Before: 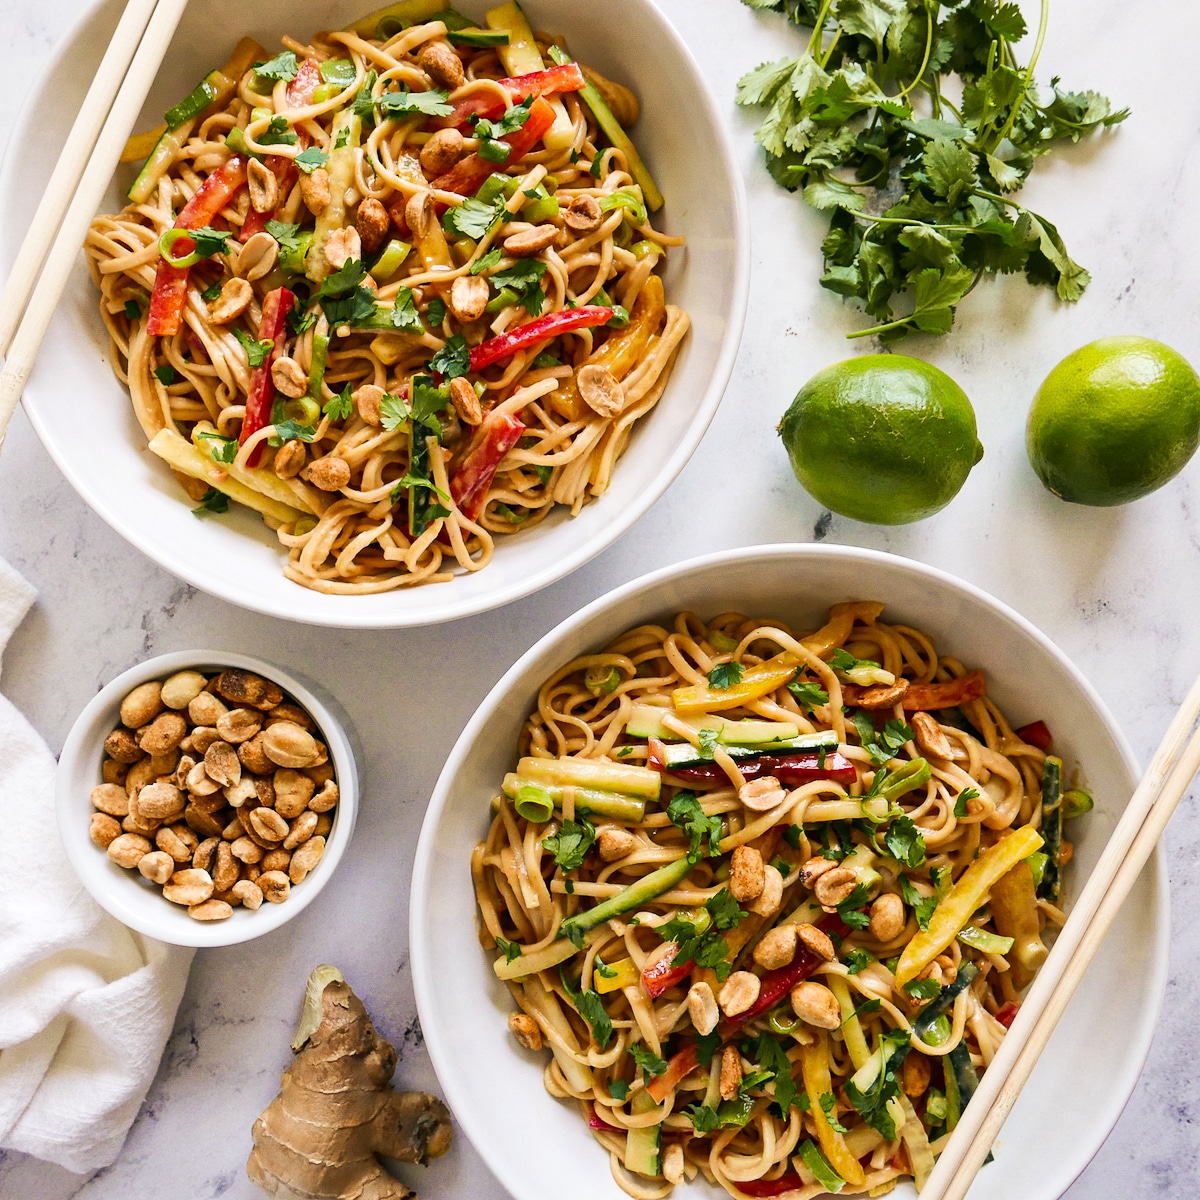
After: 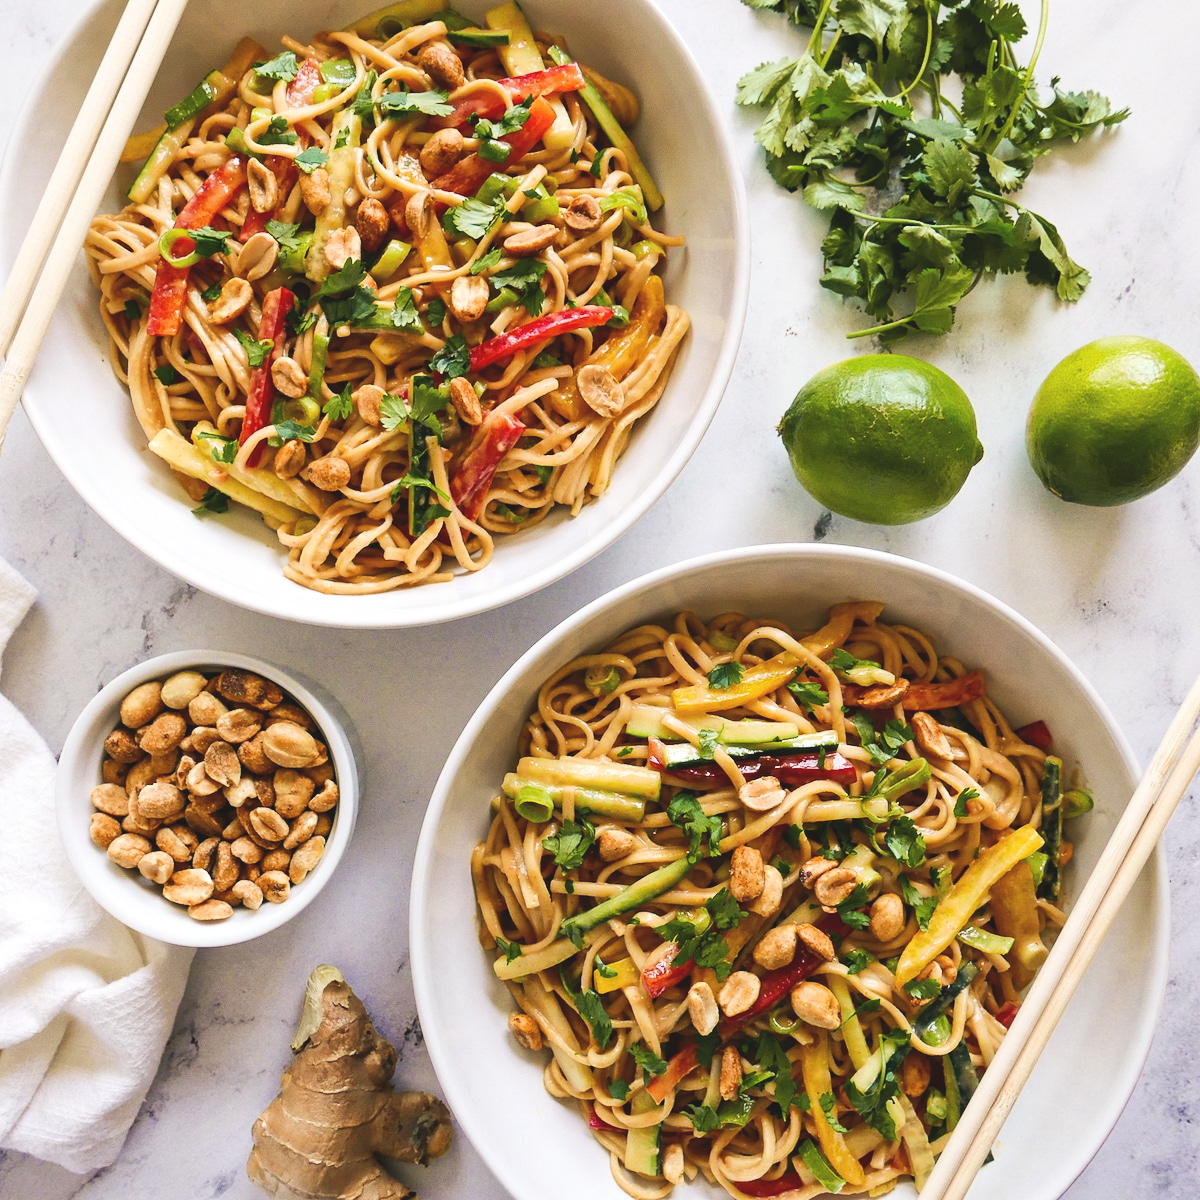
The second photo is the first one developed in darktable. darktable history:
exposure: black level correction -0.009, exposure 0.067 EV, compensate highlight preservation false
